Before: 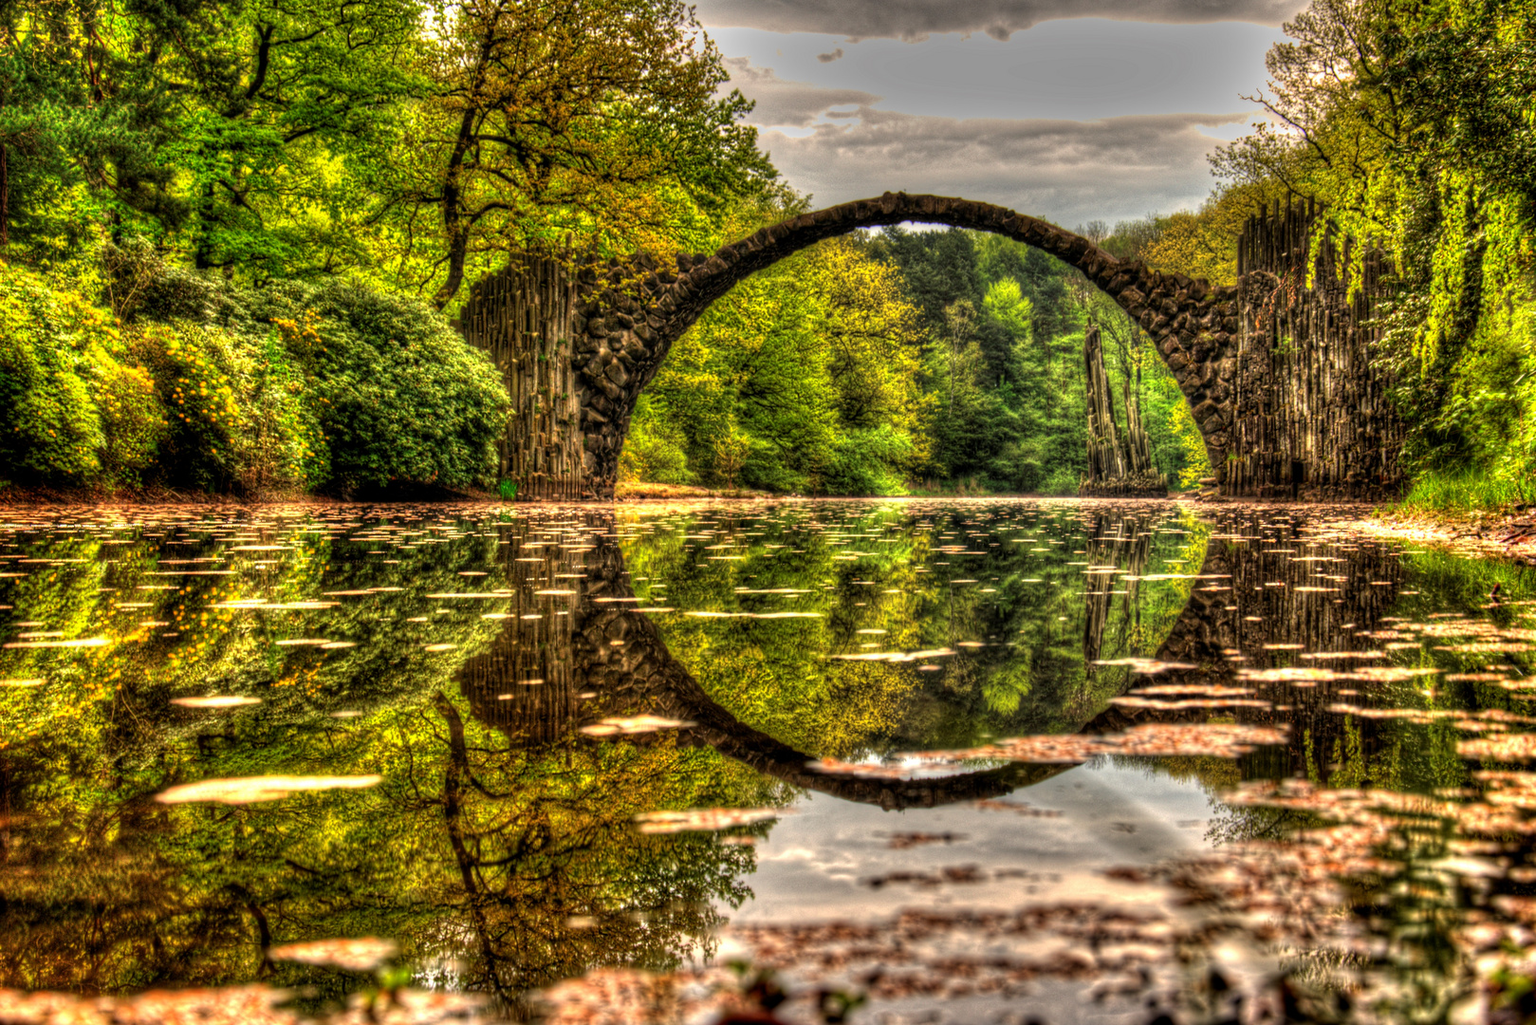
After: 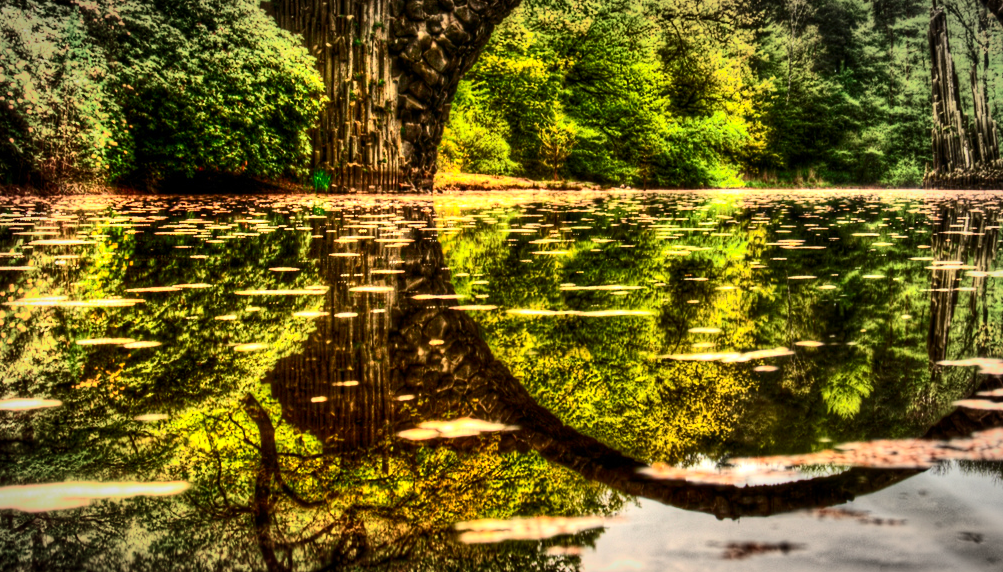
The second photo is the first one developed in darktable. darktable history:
crop: left 13.273%, top 31.11%, right 24.755%, bottom 15.846%
vignetting: automatic ratio true, unbound false
contrast brightness saturation: contrast 0.412, brightness 0.104, saturation 0.212
